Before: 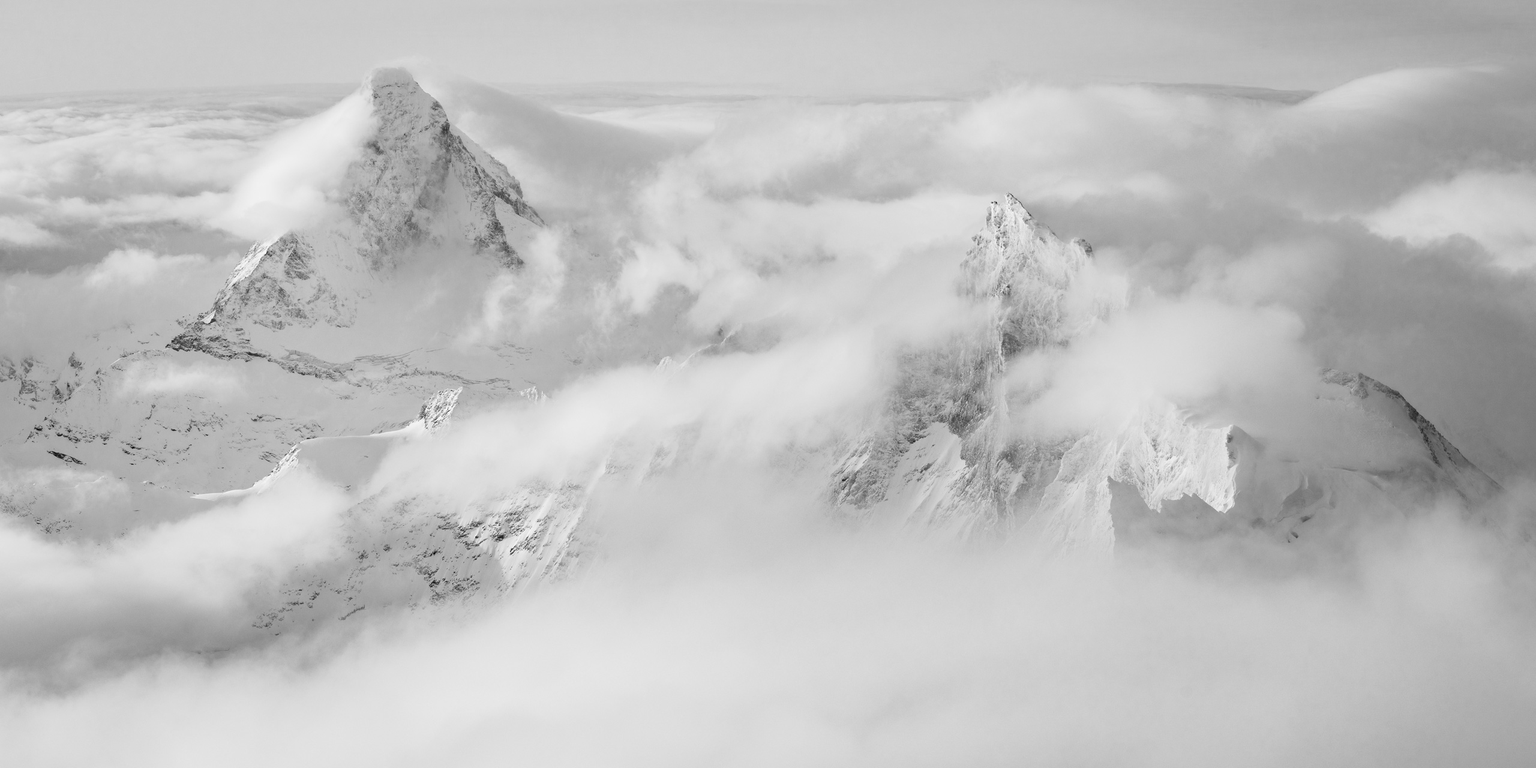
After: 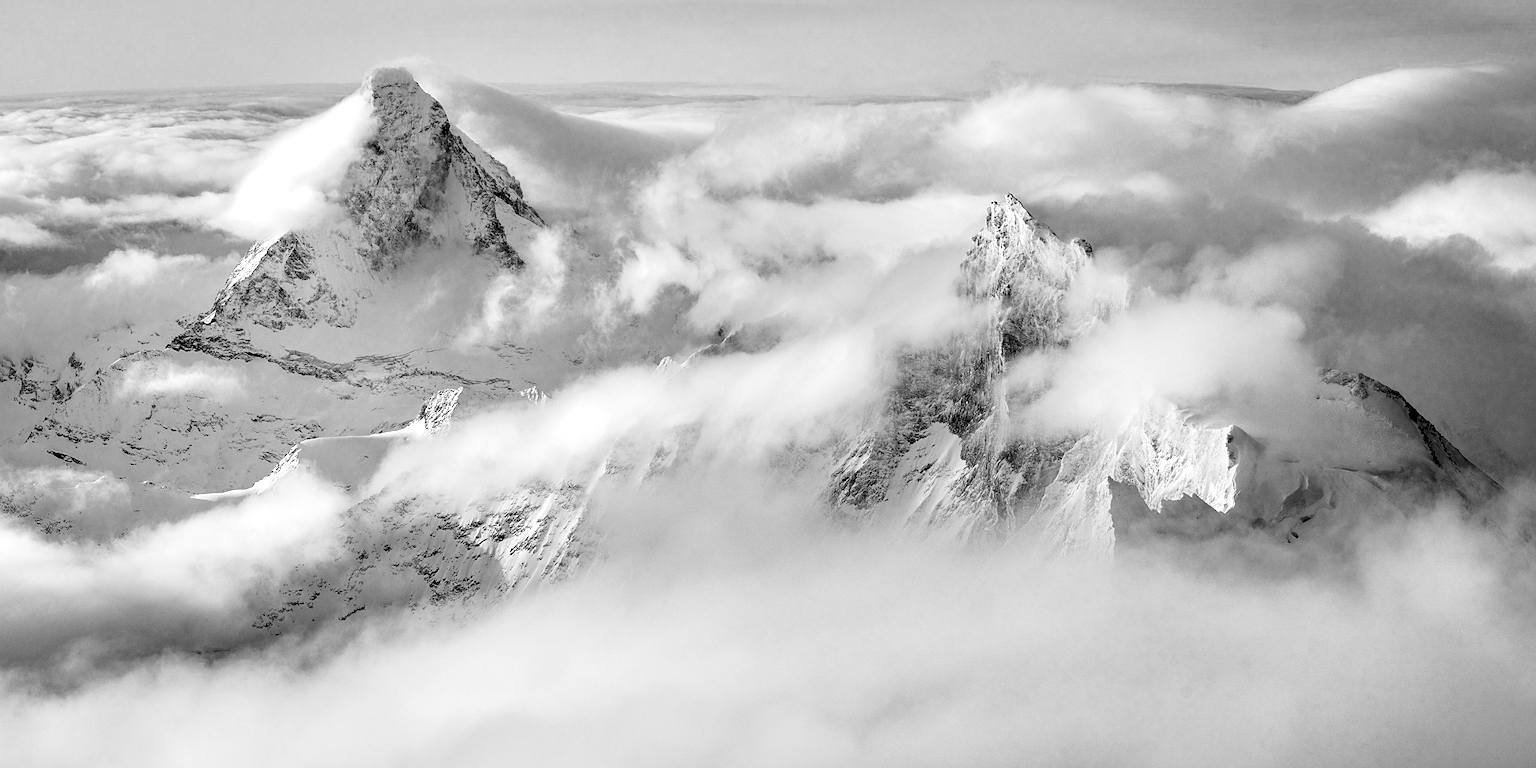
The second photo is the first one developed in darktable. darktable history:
contrast equalizer: octaves 7, y [[0.6 ×6], [0.55 ×6], [0 ×6], [0 ×6], [0 ×6]]
contrast brightness saturation: contrast 0.12, brightness -0.12, saturation 0.2
local contrast: detail 130%
sharpen: on, module defaults
